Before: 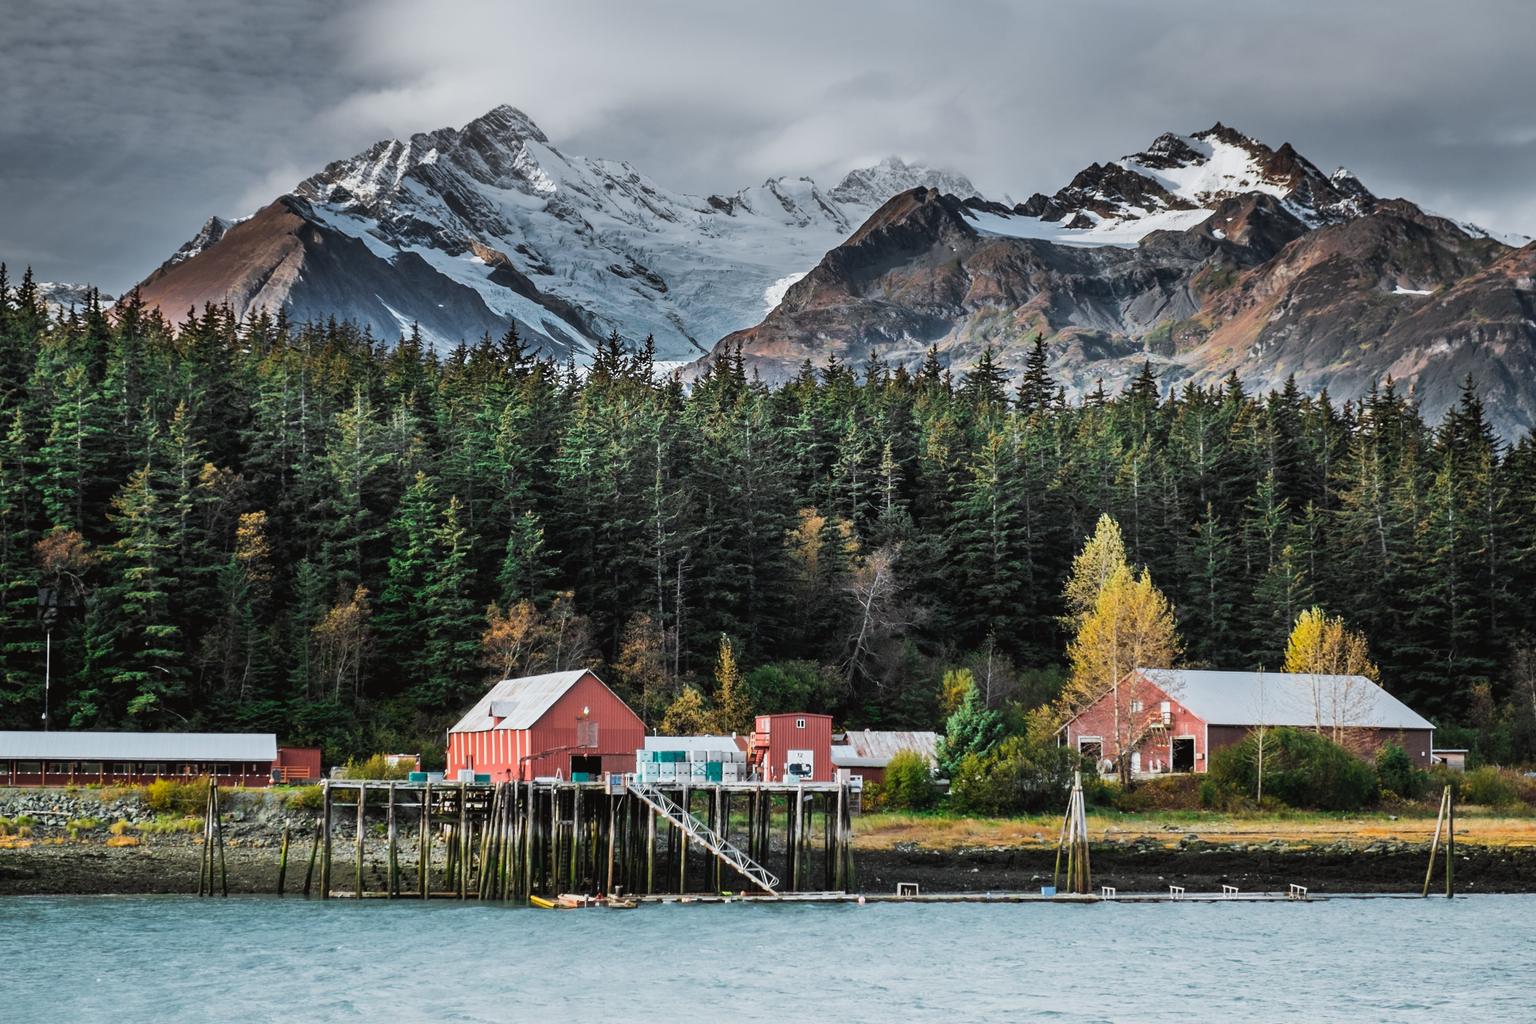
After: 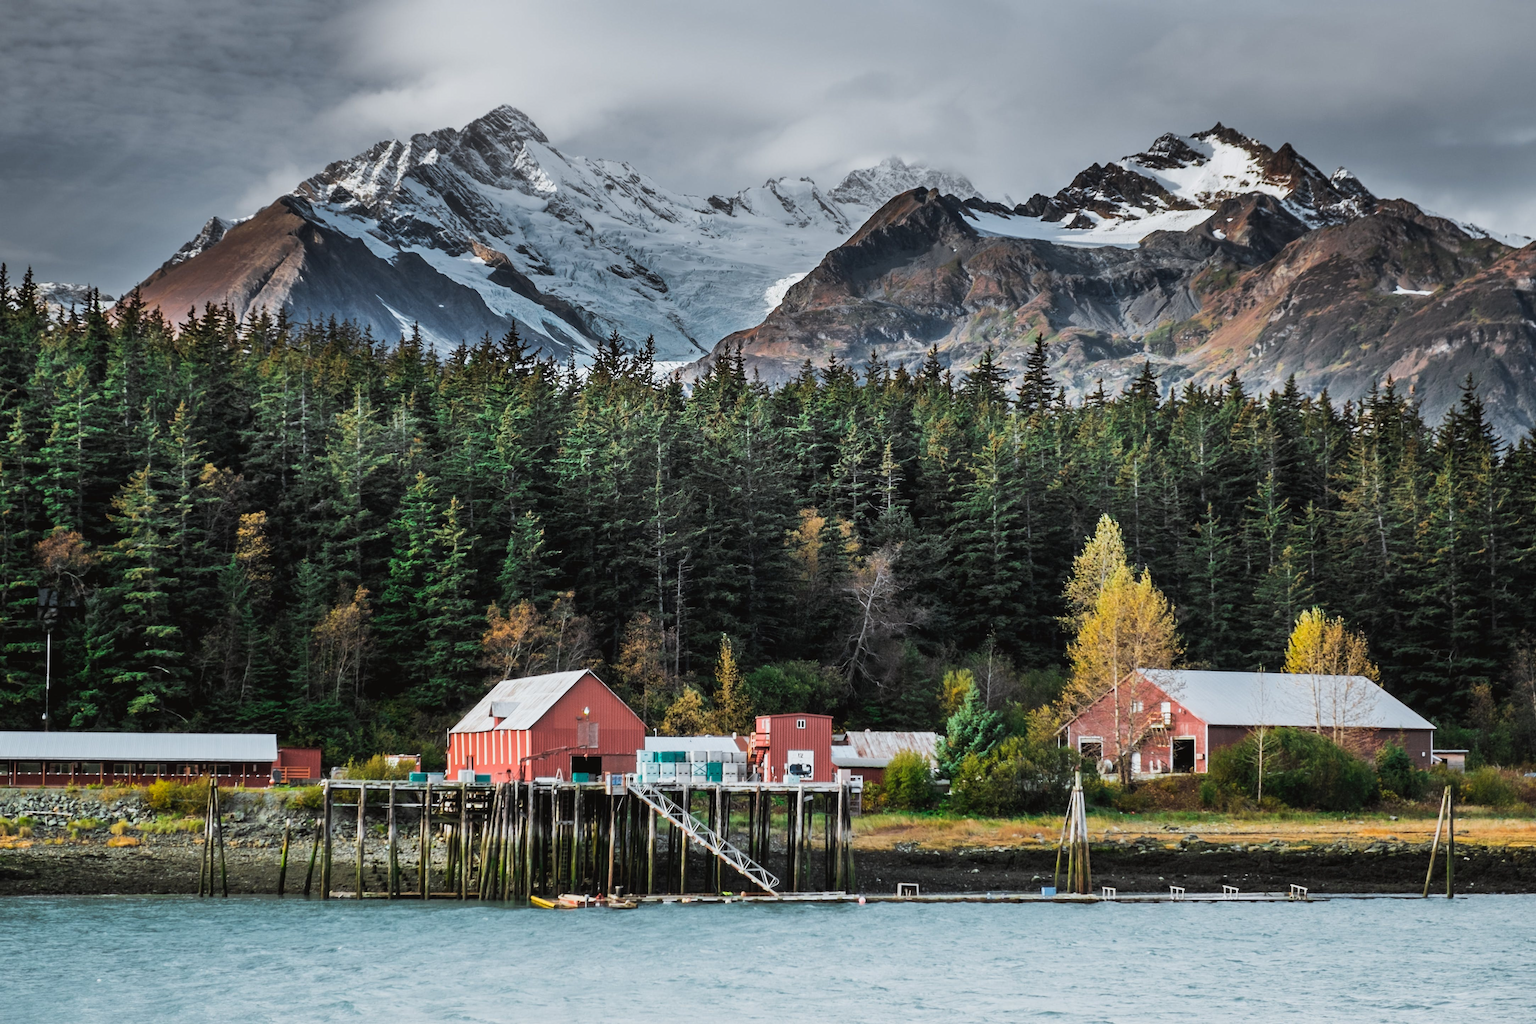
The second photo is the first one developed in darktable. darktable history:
tone equalizer: smoothing diameter 24.97%, edges refinement/feathering 11.03, preserve details guided filter
